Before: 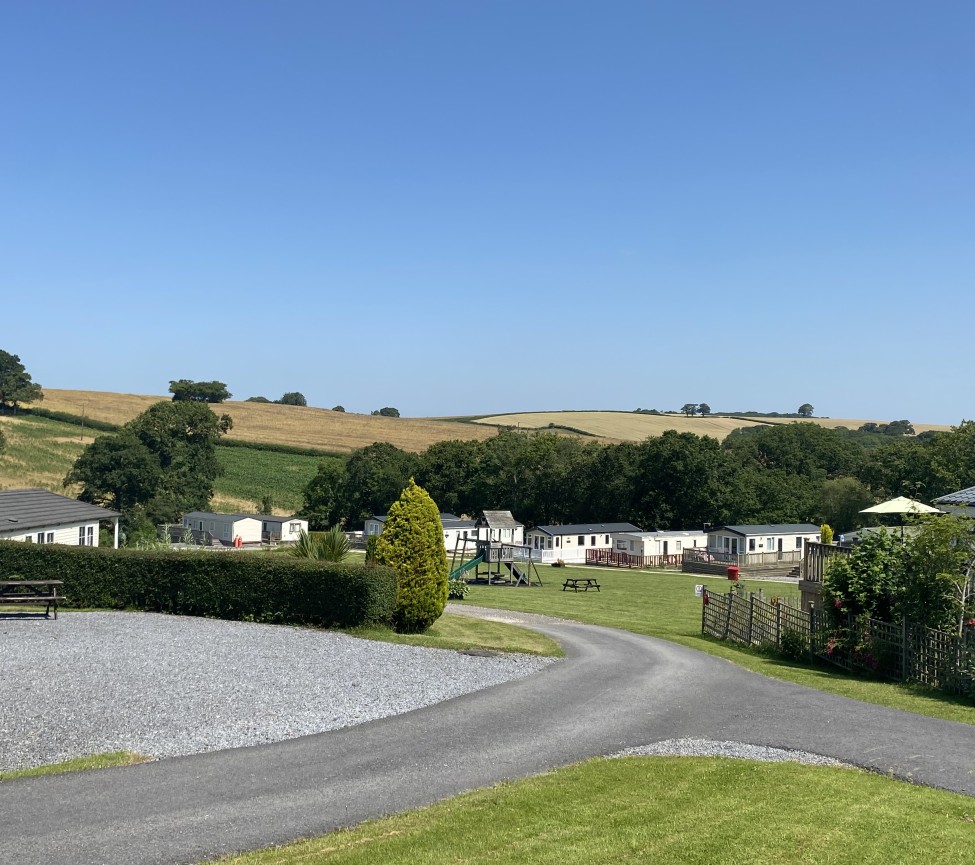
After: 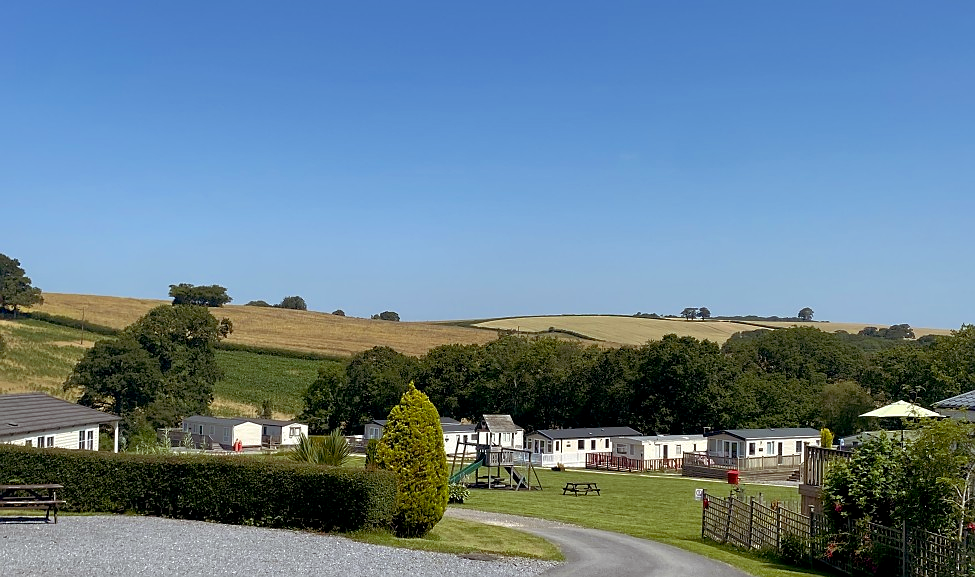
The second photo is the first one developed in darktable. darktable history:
exposure: black level correction 0.004, exposure 0.015 EV, compensate highlight preservation false
contrast brightness saturation: contrast 0.027, brightness -0.043
shadows and highlights: on, module defaults
crop: top 11.168%, bottom 22.047%
color balance rgb: shadows lift › chroma 4.356%, shadows lift › hue 24.86°, perceptual saturation grading › global saturation 10.56%, saturation formula JzAzBz (2021)
sharpen: radius 0.971, amount 0.611
